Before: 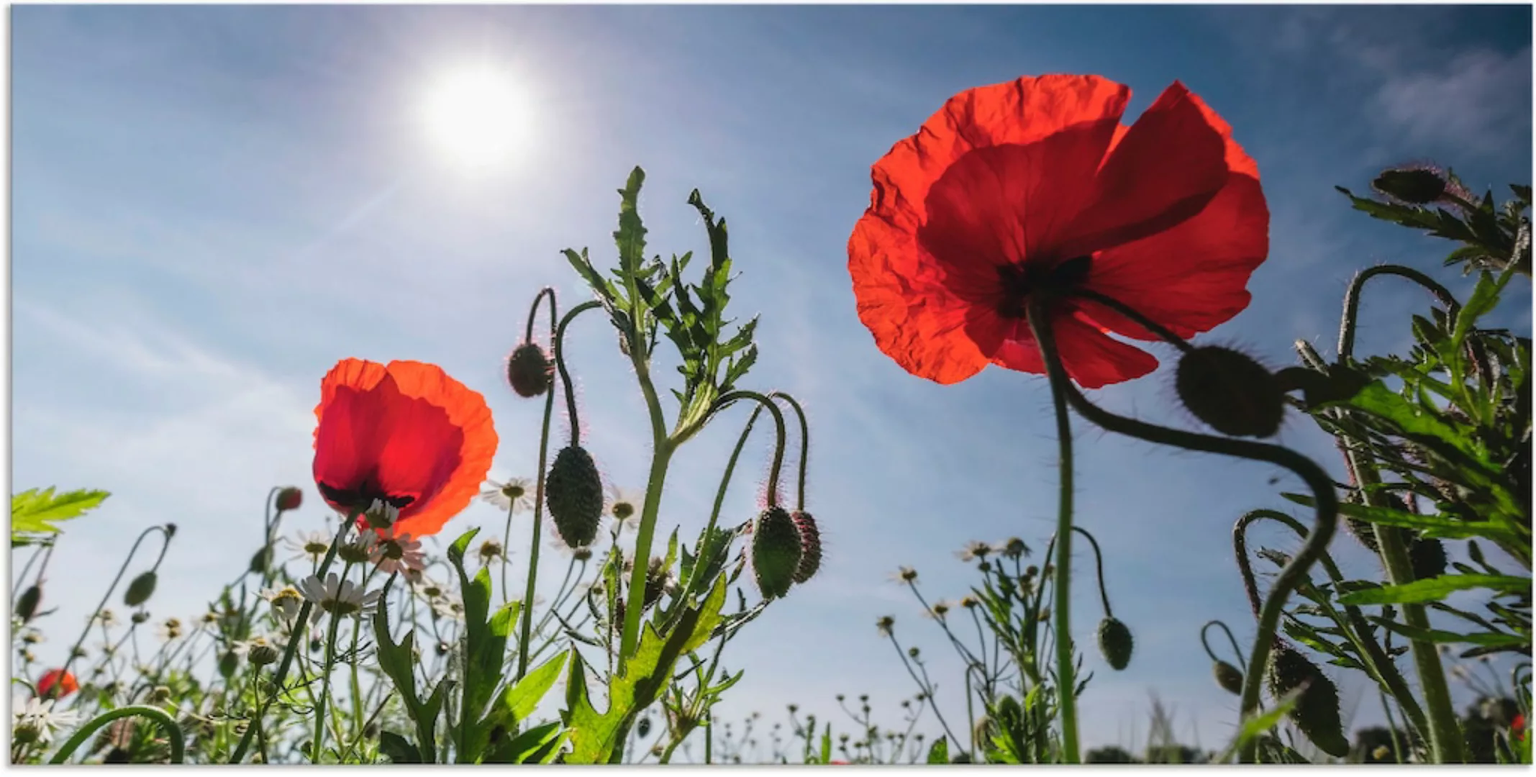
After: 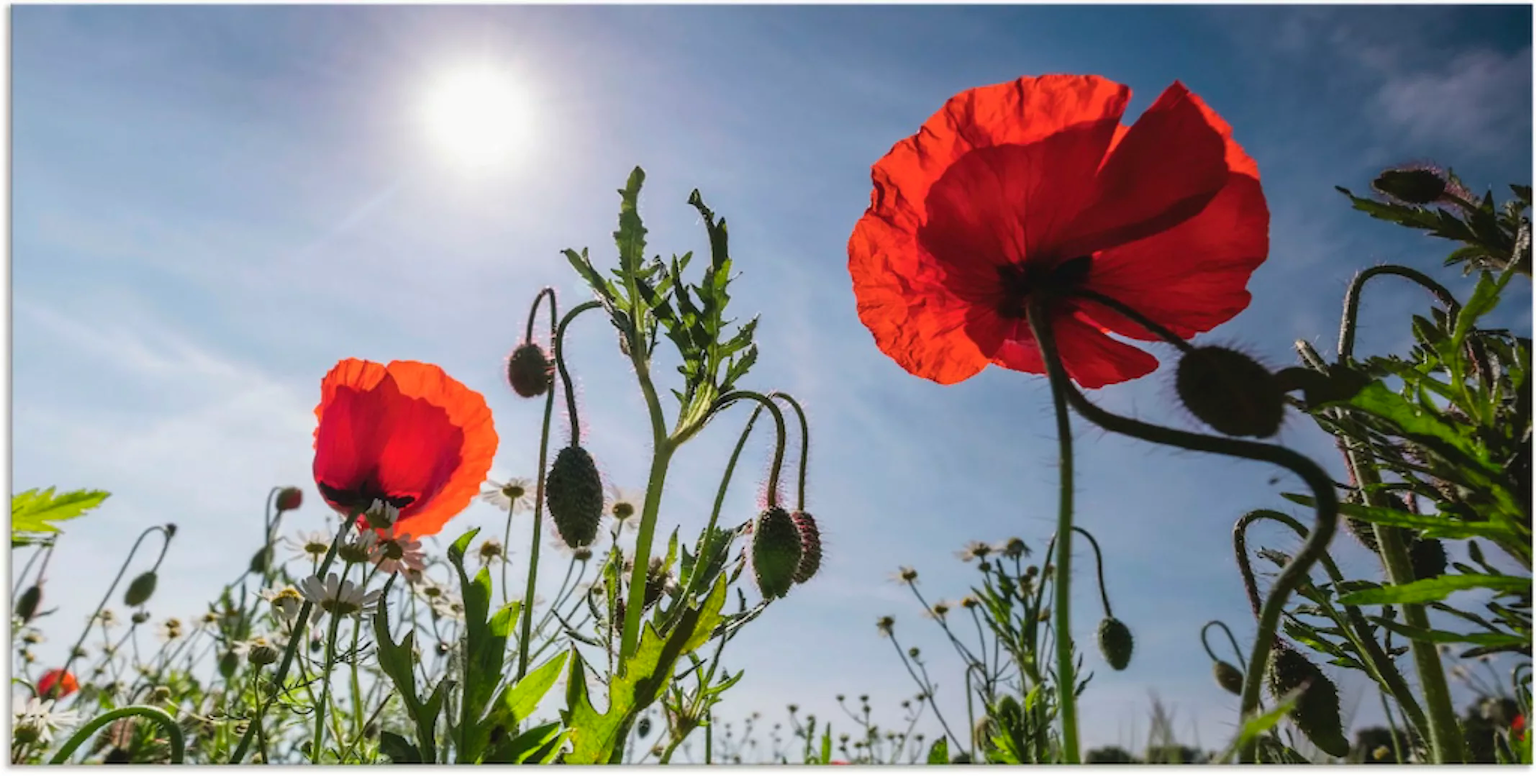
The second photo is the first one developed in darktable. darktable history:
color balance rgb: power › chroma 0.252%, power › hue 60.92°, perceptual saturation grading › global saturation 0.797%, global vibrance 20%
